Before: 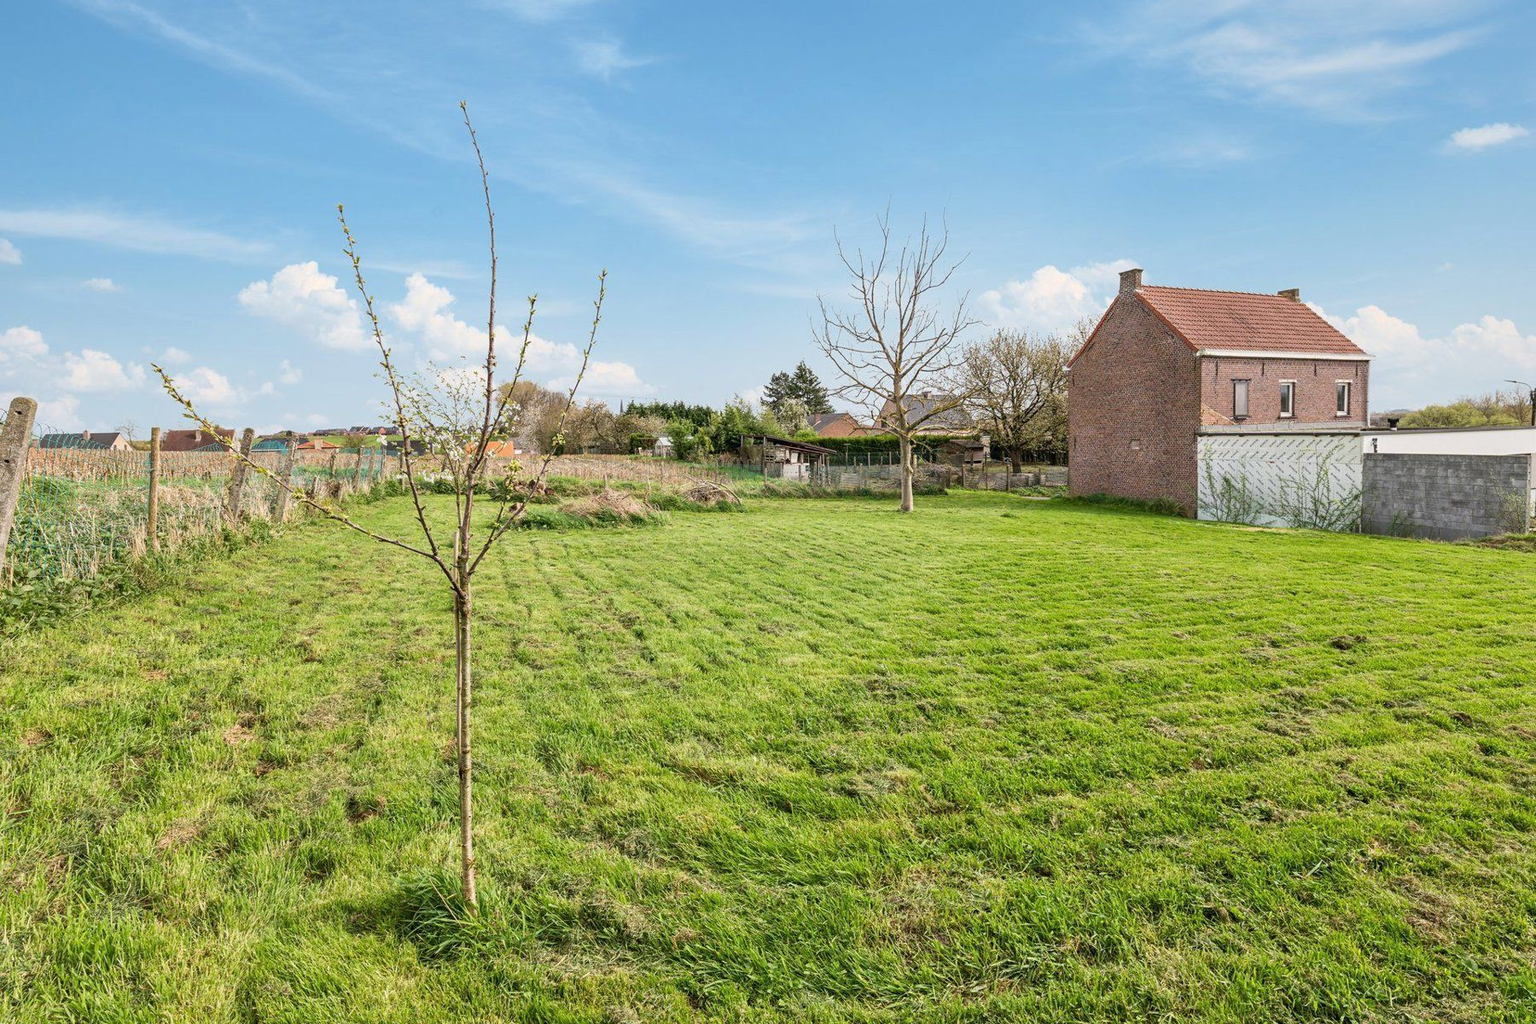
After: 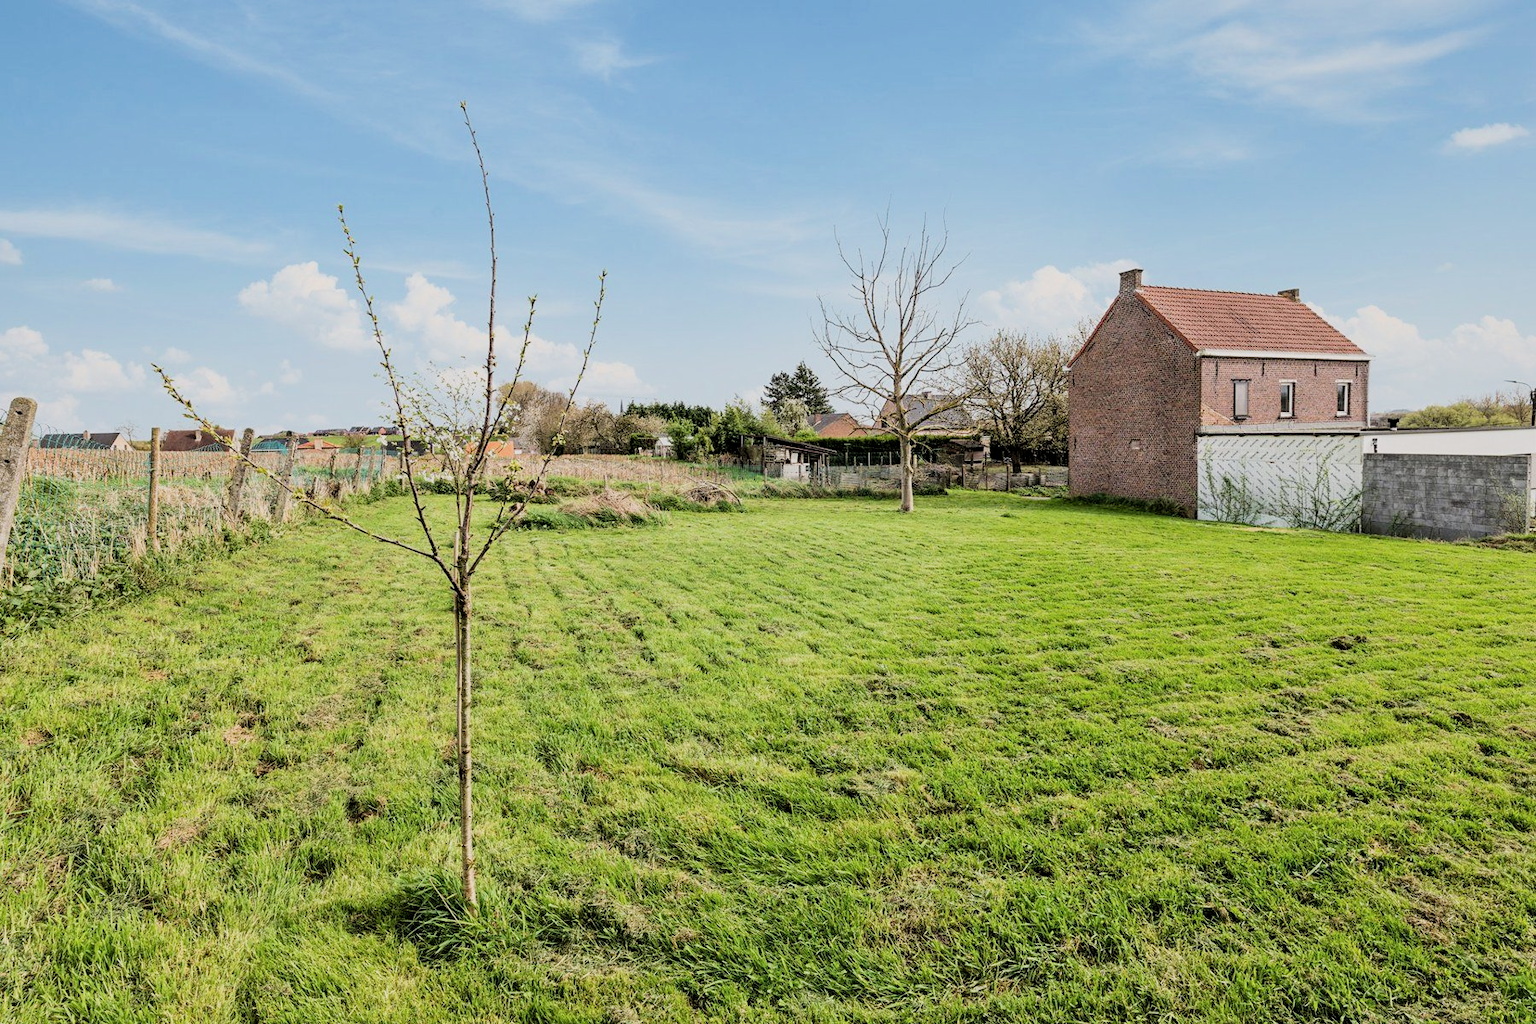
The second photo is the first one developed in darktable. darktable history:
filmic rgb: black relative exposure -5.13 EV, white relative exposure 3.97 EV, threshold 5.98 EV, hardness 2.88, contrast 1.298, highlights saturation mix -30.31%, enable highlight reconstruction true
